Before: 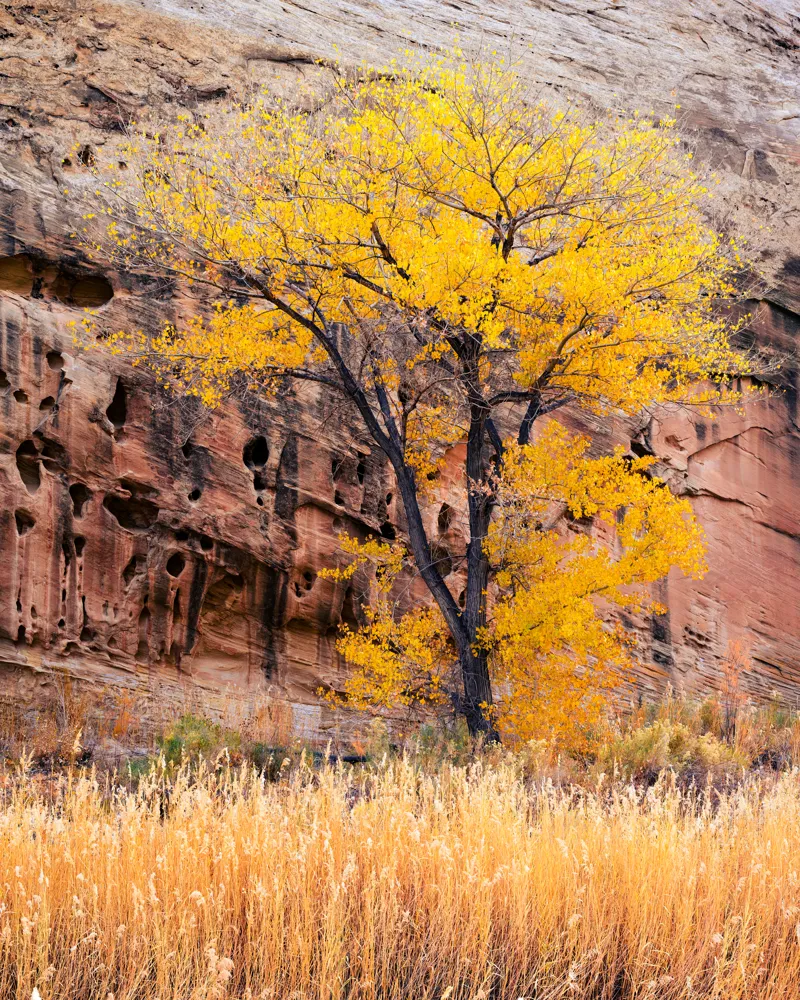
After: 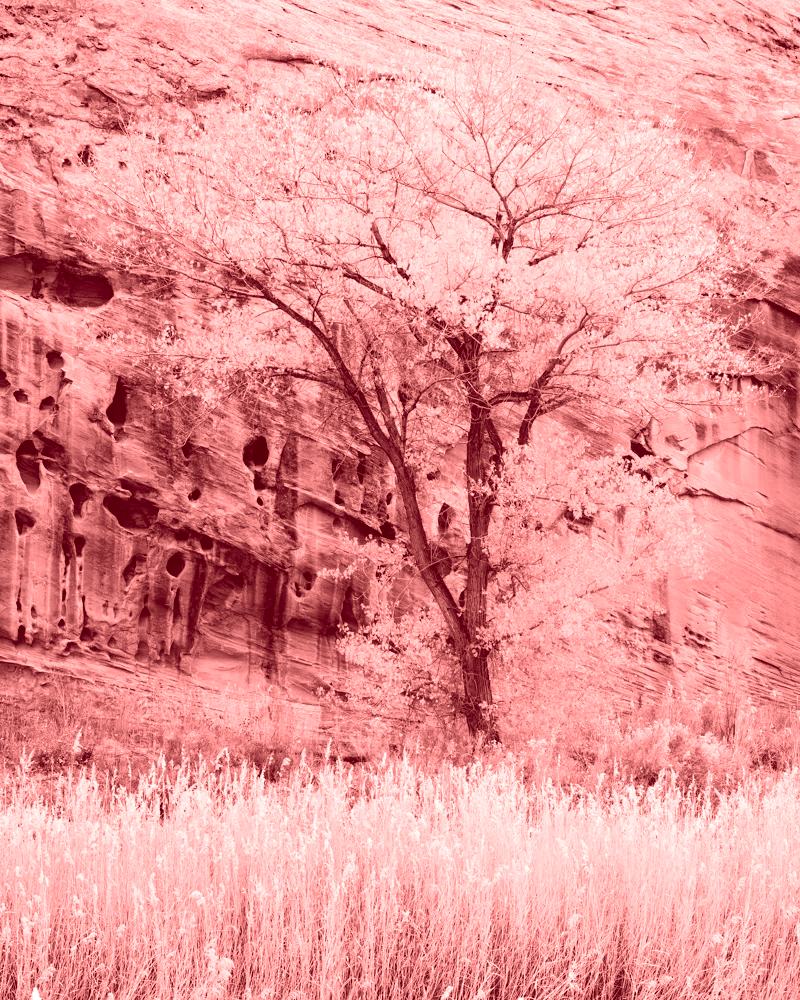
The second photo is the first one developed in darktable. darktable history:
colorize: saturation 60%, source mix 100%
color balance rgb: perceptual saturation grading › global saturation 35%, perceptual saturation grading › highlights -30%, perceptual saturation grading › shadows 35%, perceptual brilliance grading › global brilliance 3%, perceptual brilliance grading › highlights -3%, perceptual brilliance grading › shadows 3%
